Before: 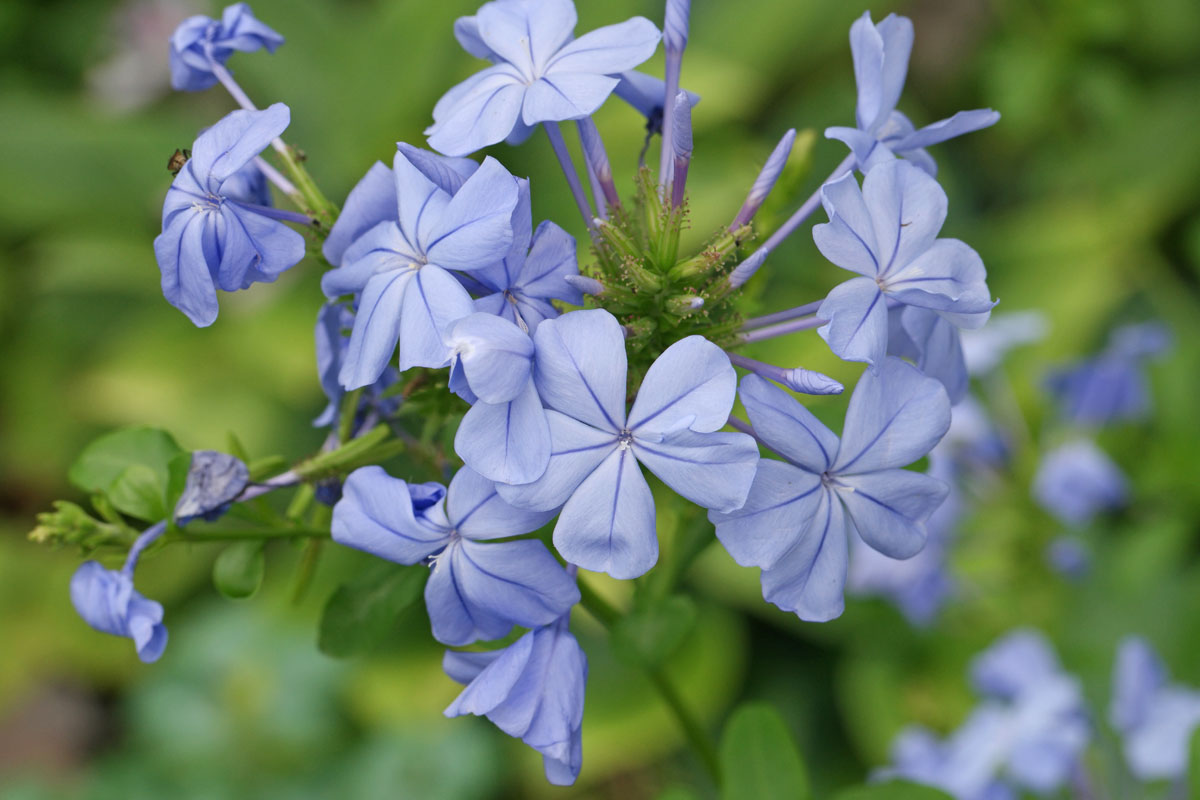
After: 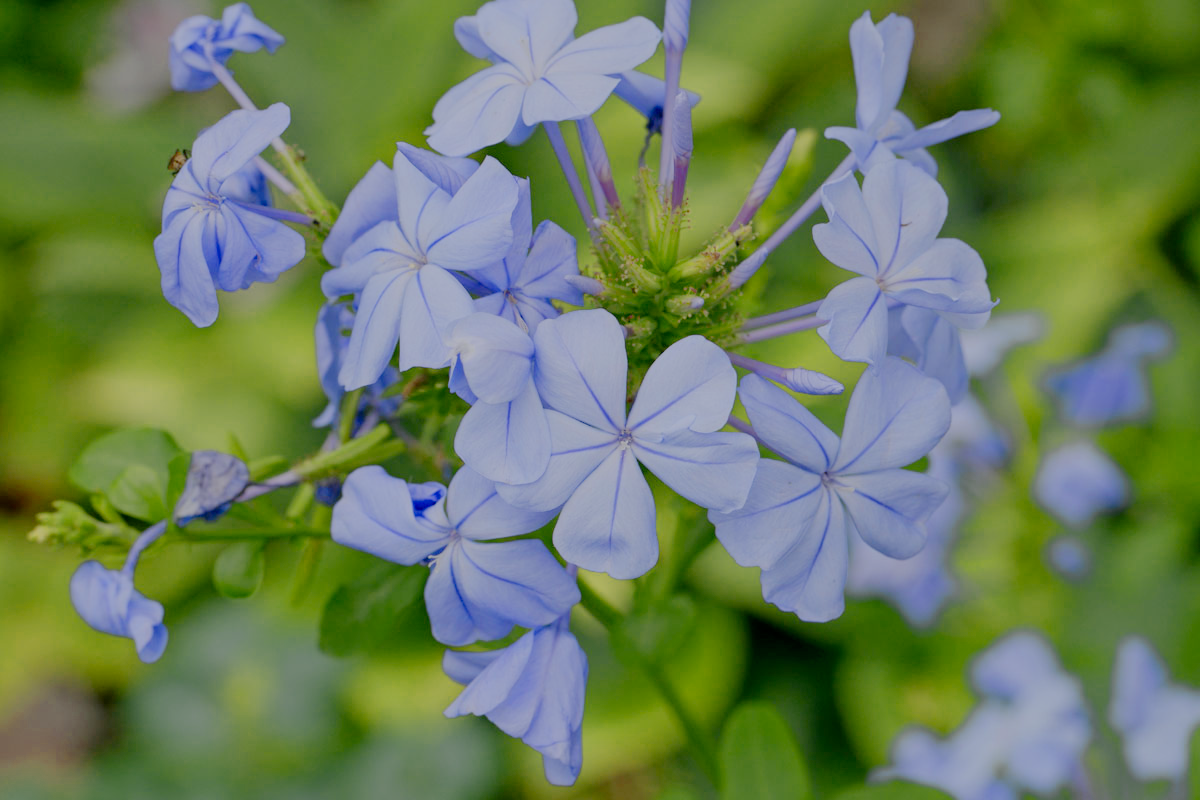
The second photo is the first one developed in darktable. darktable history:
color zones: curves: ch0 [(0, 0.485) (0.178, 0.476) (0.261, 0.623) (0.411, 0.403) (0.708, 0.603) (0.934, 0.412)]; ch1 [(0.003, 0.485) (0.149, 0.496) (0.229, 0.584) (0.326, 0.551) (0.484, 0.262) (0.757, 0.643)]
filmic rgb: black relative exposure -7 EV, white relative exposure 6 EV, threshold 3 EV, target black luminance 0%, hardness 2.73, latitude 61.22%, contrast 0.691, highlights saturation mix 10%, shadows ↔ highlights balance -0.073%, preserve chrominance no, color science v4 (2020), iterations of high-quality reconstruction 10, contrast in shadows soft, contrast in highlights soft, enable highlight reconstruction true
